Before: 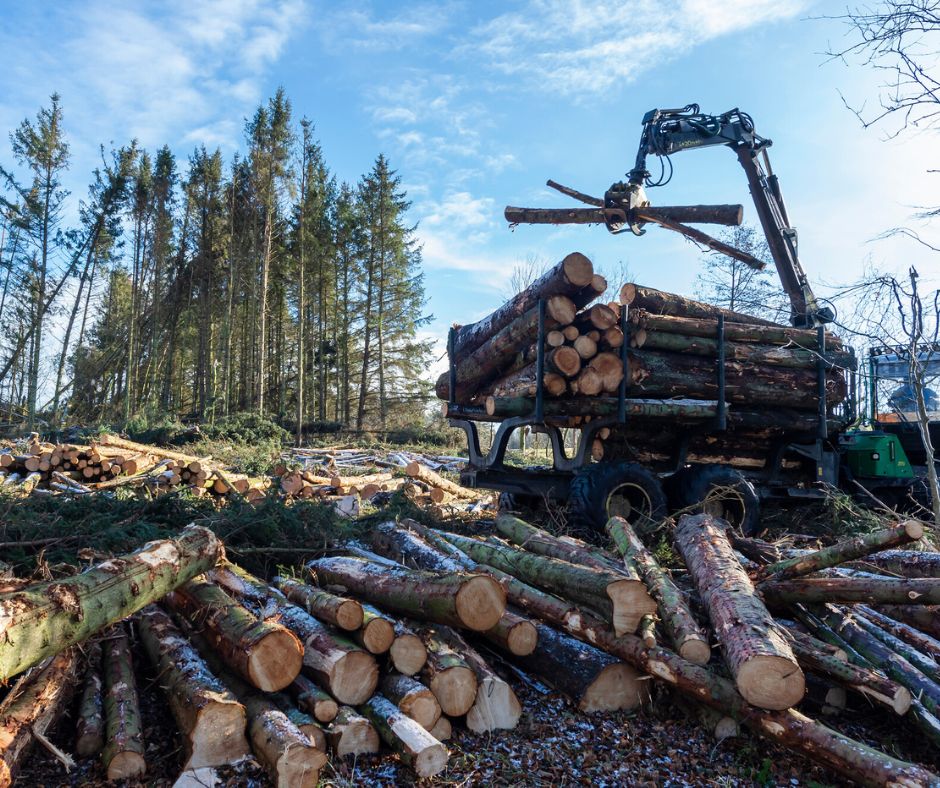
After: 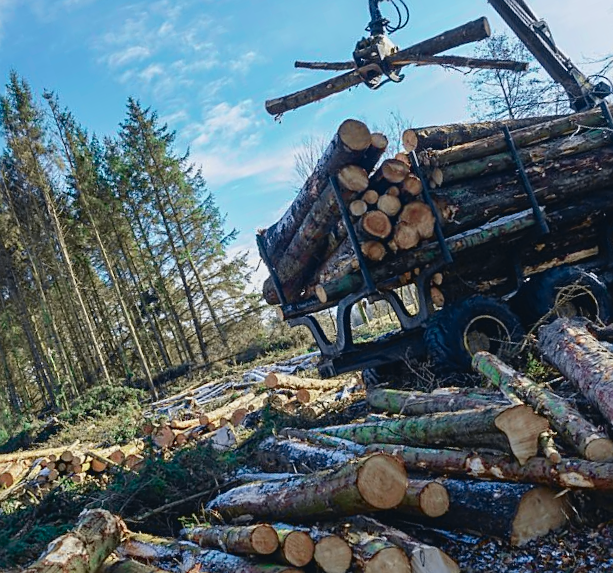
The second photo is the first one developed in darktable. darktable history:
tone equalizer: -8 EV 0.254 EV, -7 EV 0.393 EV, -6 EV 0.383 EV, -5 EV 0.212 EV, -3 EV -0.283 EV, -2 EV -0.414 EV, -1 EV -0.437 EV, +0 EV -0.236 EV, edges refinement/feathering 500, mask exposure compensation -1.57 EV, preserve details no
sharpen: on, module defaults
tone curve: curves: ch0 [(0, 0.039) (0.104, 0.103) (0.273, 0.267) (0.448, 0.487) (0.704, 0.761) (0.886, 0.922) (0.994, 0.971)]; ch1 [(0, 0) (0.335, 0.298) (0.446, 0.413) (0.485, 0.487) (0.515, 0.503) (0.566, 0.563) (0.641, 0.655) (1, 1)]; ch2 [(0, 0) (0.314, 0.301) (0.421, 0.411) (0.502, 0.494) (0.528, 0.54) (0.557, 0.559) (0.612, 0.62) (0.722, 0.686) (1, 1)], color space Lab, independent channels
color zones: curves: ch0 [(0, 0.5) (0.143, 0.5) (0.286, 0.5) (0.429, 0.5) (0.571, 0.5) (0.714, 0.476) (0.857, 0.5) (1, 0.5)]; ch2 [(0, 0.5) (0.143, 0.5) (0.286, 0.5) (0.429, 0.5) (0.571, 0.5) (0.714, 0.487) (0.857, 0.5) (1, 0.5)]
crop and rotate: angle 20.86°, left 6.995%, right 4.299%, bottom 1.076%
